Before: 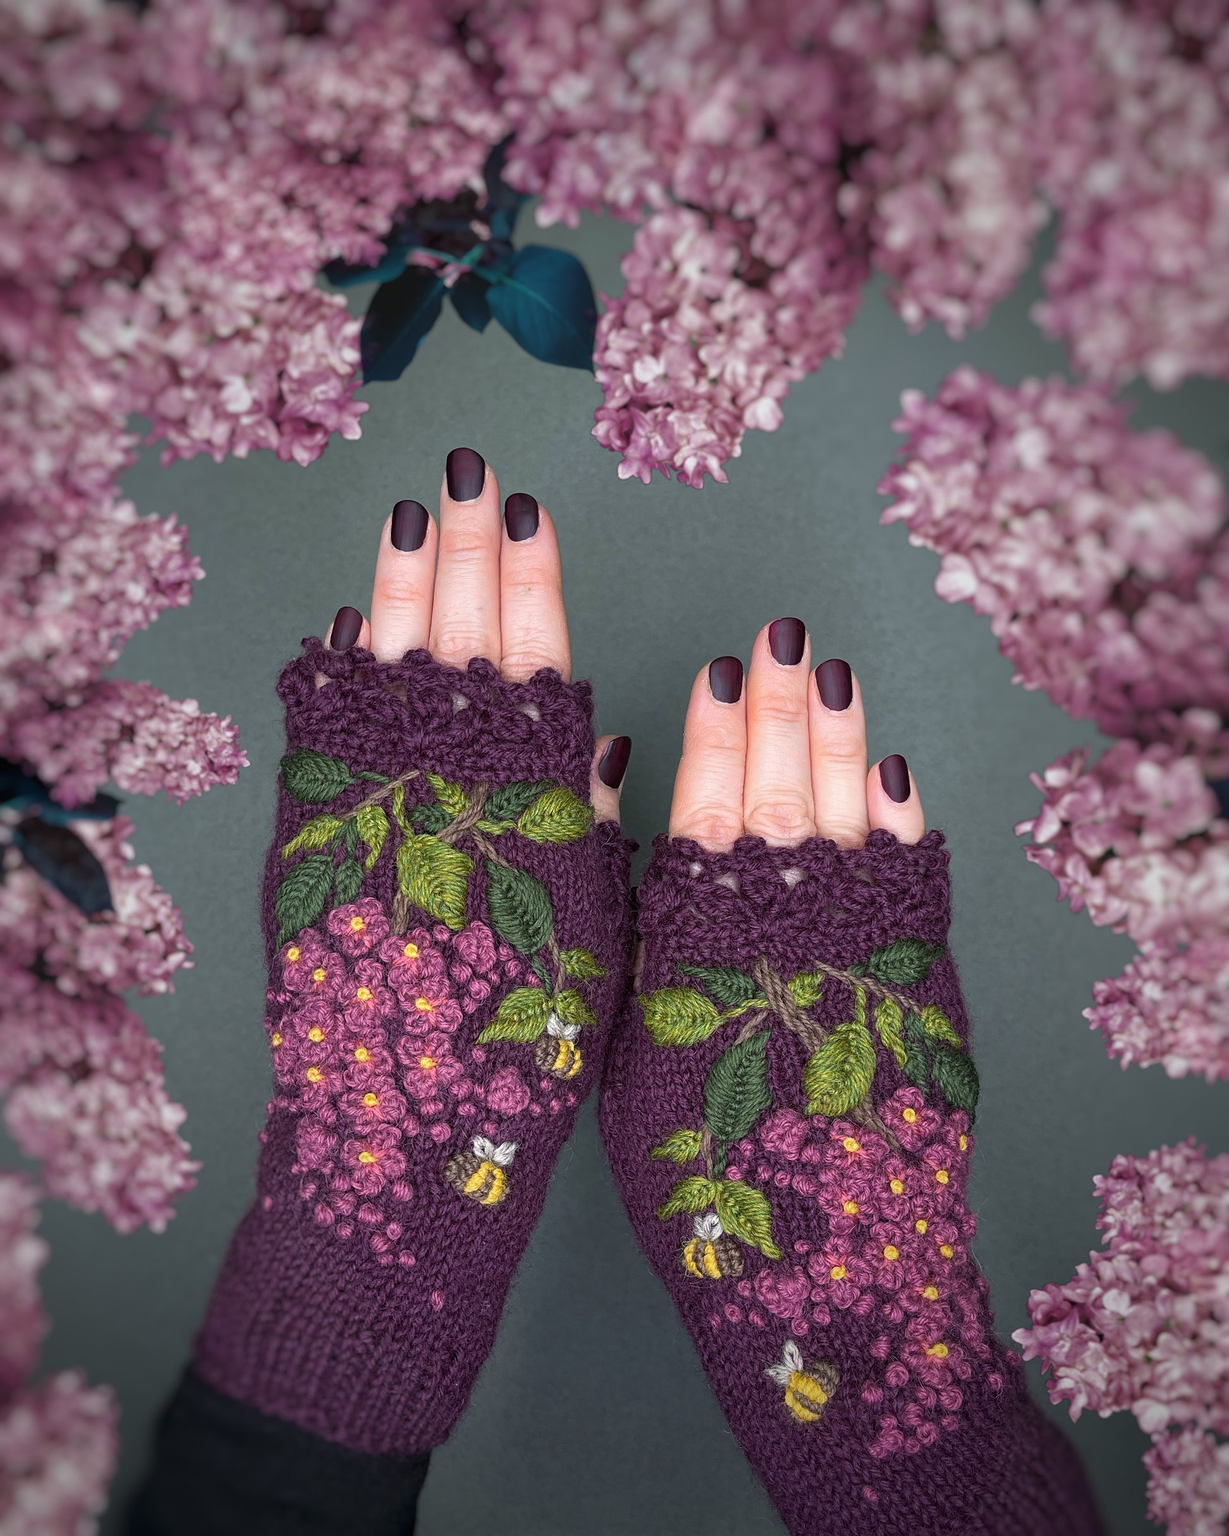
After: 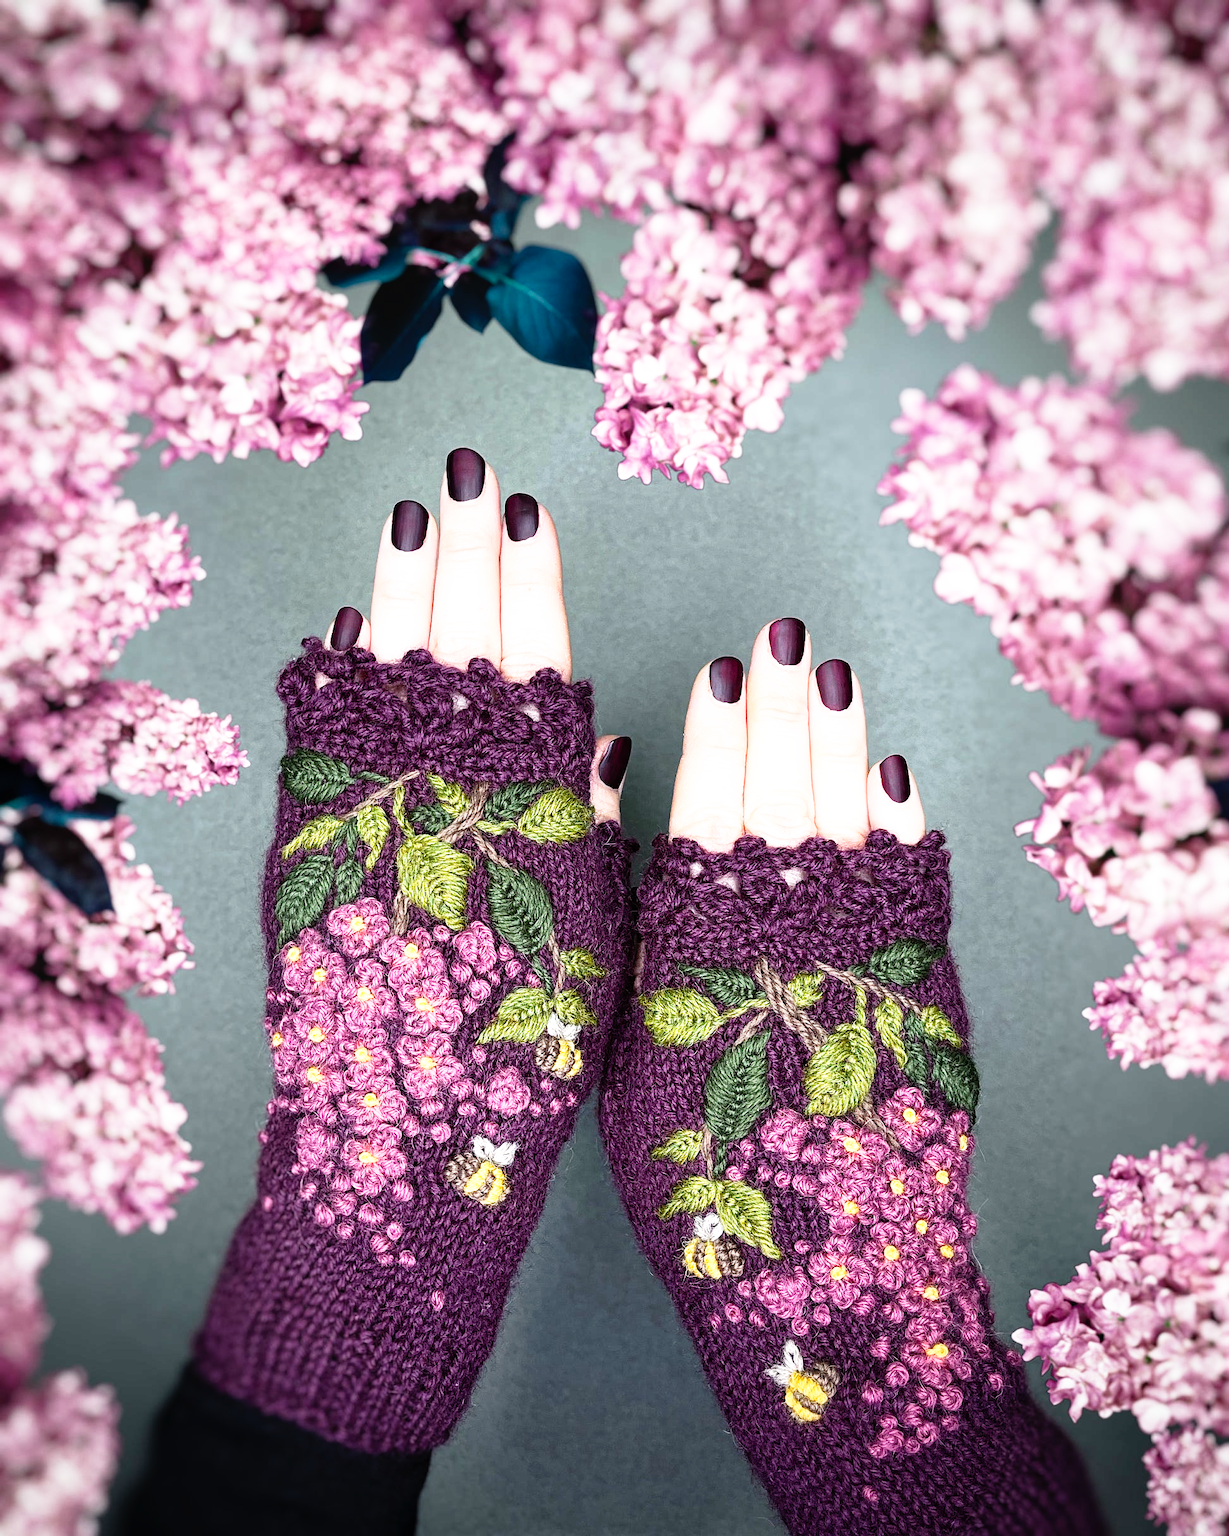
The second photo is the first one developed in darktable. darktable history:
base curve: curves: ch0 [(0, 0) (0.012, 0.01) (0.073, 0.168) (0.31, 0.711) (0.645, 0.957) (1, 1)], preserve colors none
tone equalizer: -8 EV -0.778 EV, -7 EV -0.733 EV, -6 EV -0.586 EV, -5 EV -0.398 EV, -3 EV 0.384 EV, -2 EV 0.6 EV, -1 EV 0.701 EV, +0 EV 0.722 EV, edges refinement/feathering 500, mask exposure compensation -1.57 EV, preserve details no
